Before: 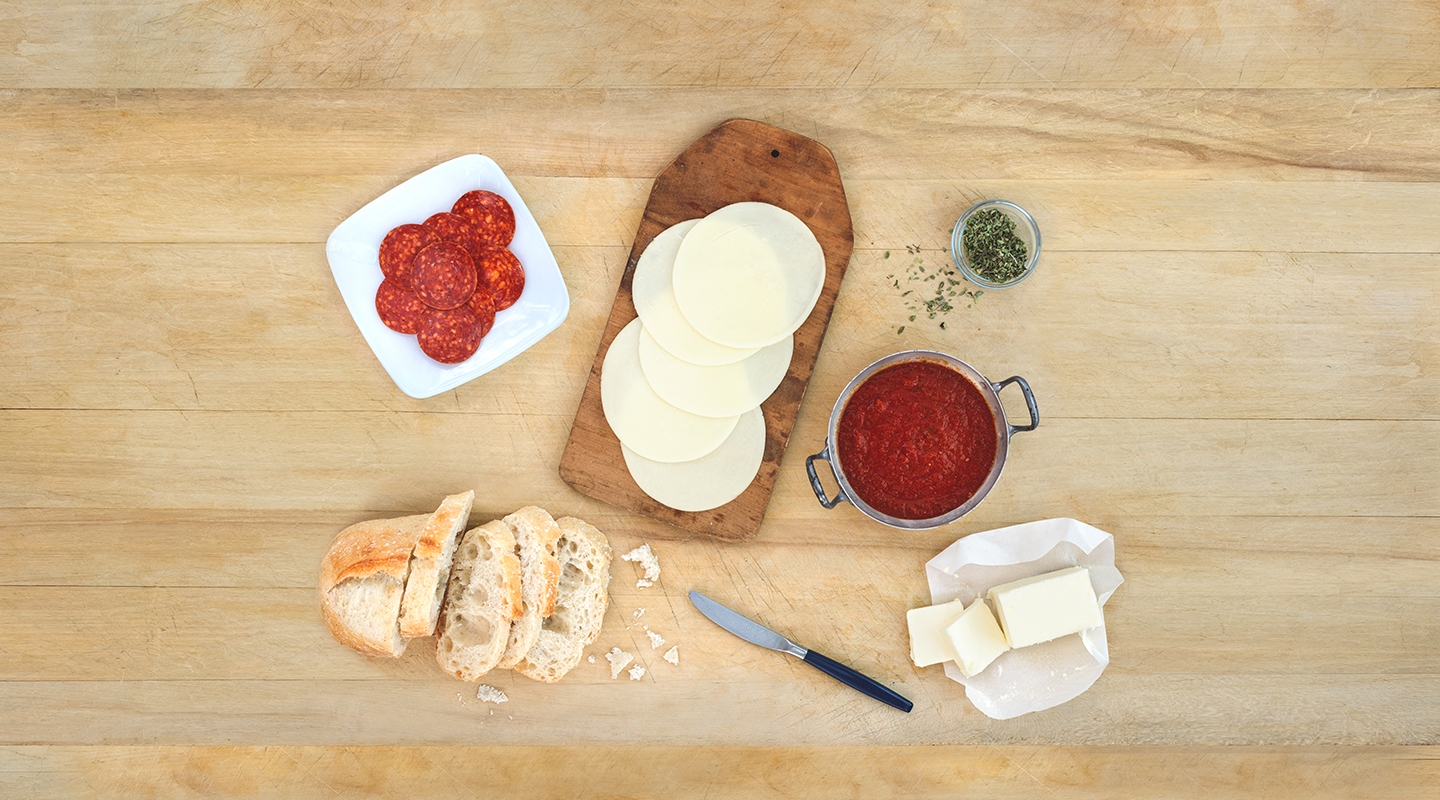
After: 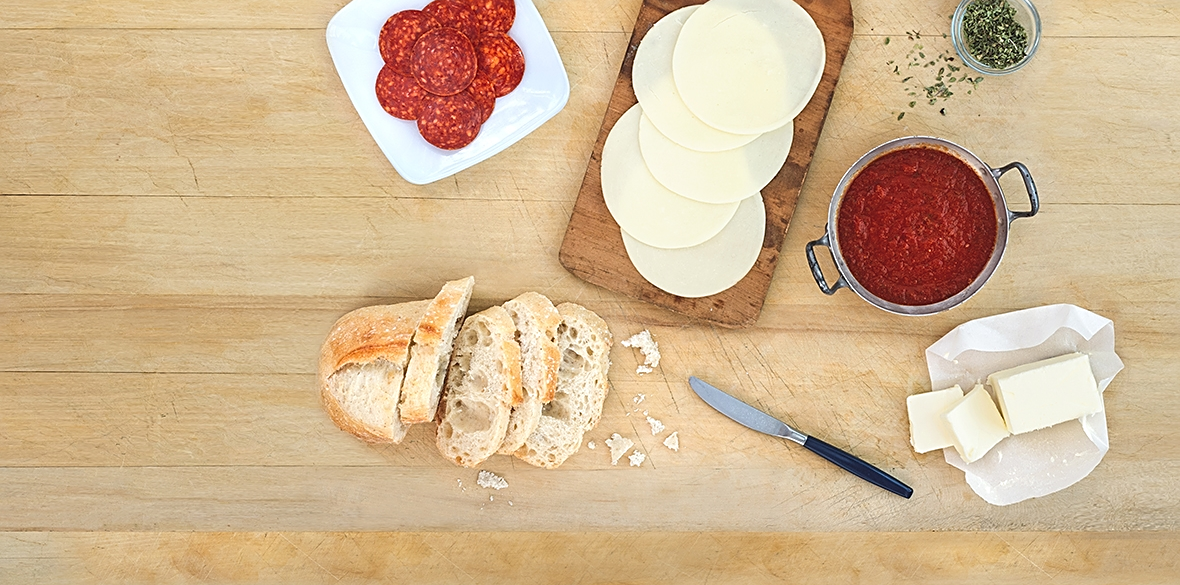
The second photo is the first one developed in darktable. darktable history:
sharpen: on, module defaults
crop: top 26.846%, right 18.018%
